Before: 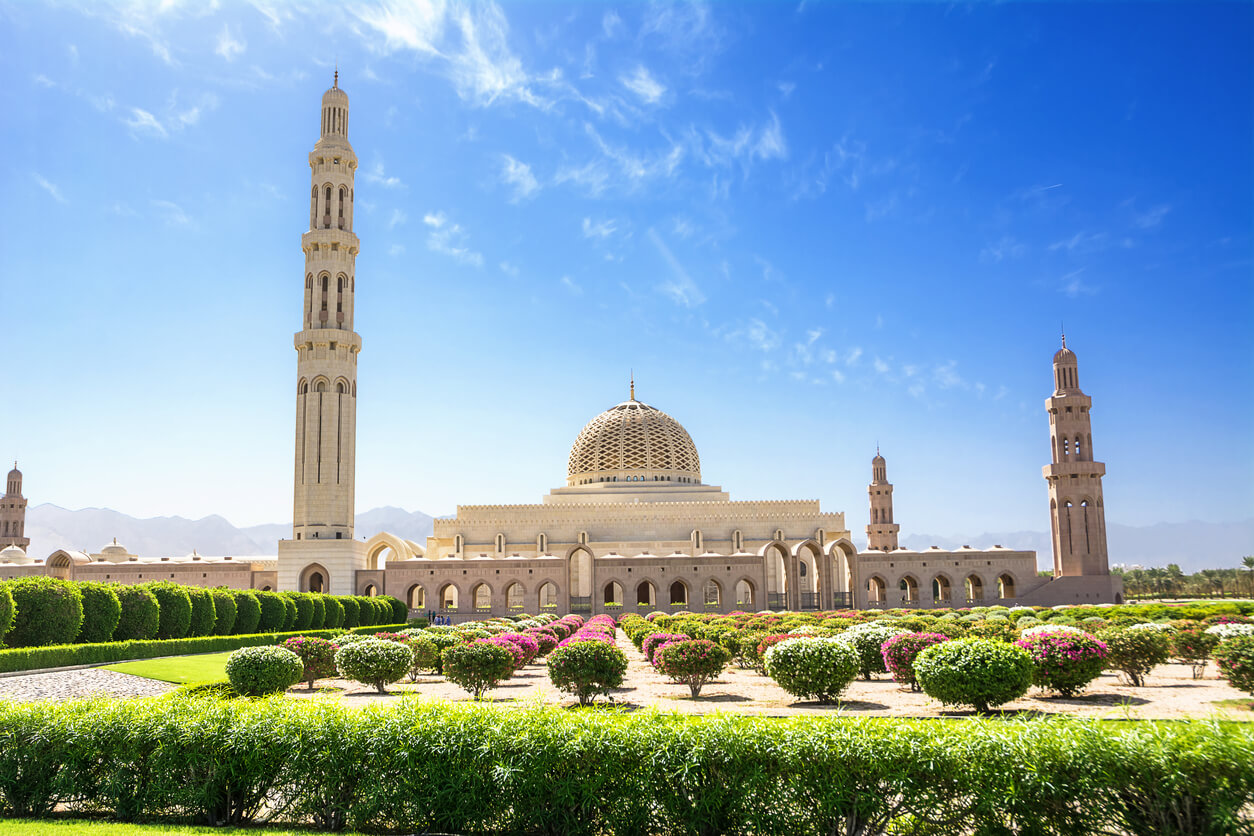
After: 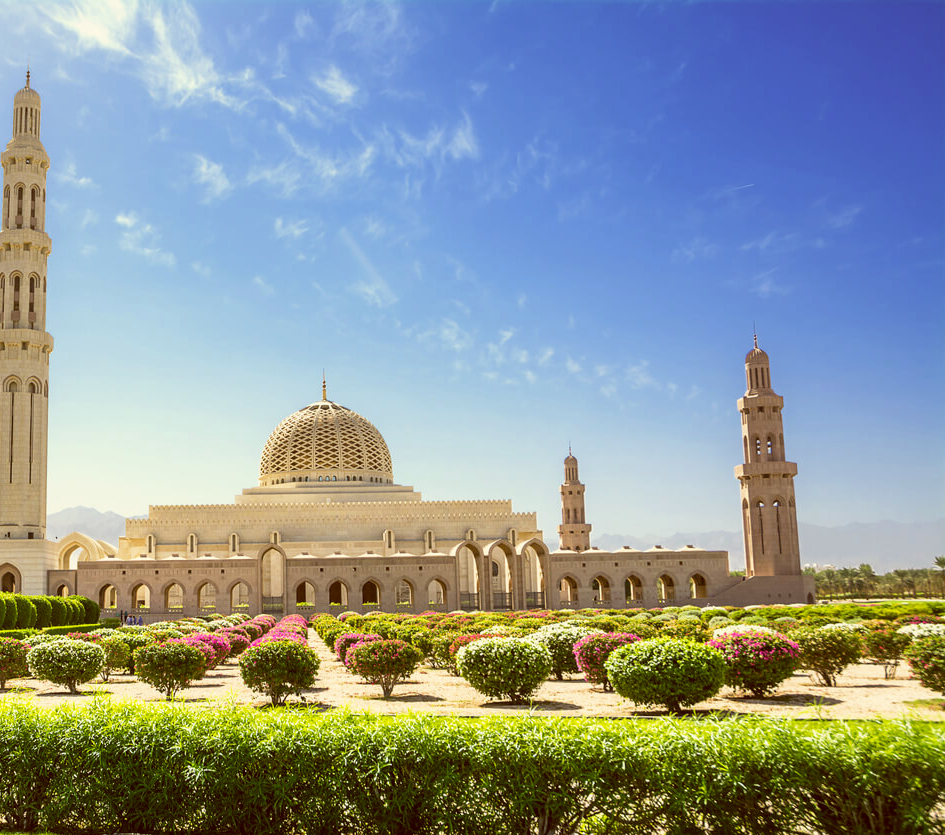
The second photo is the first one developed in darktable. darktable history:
color balance: lift [1.001, 1.007, 1, 0.993], gamma [1.023, 1.026, 1.01, 0.974], gain [0.964, 1.059, 1.073, 0.927]
crop and rotate: left 24.6%
